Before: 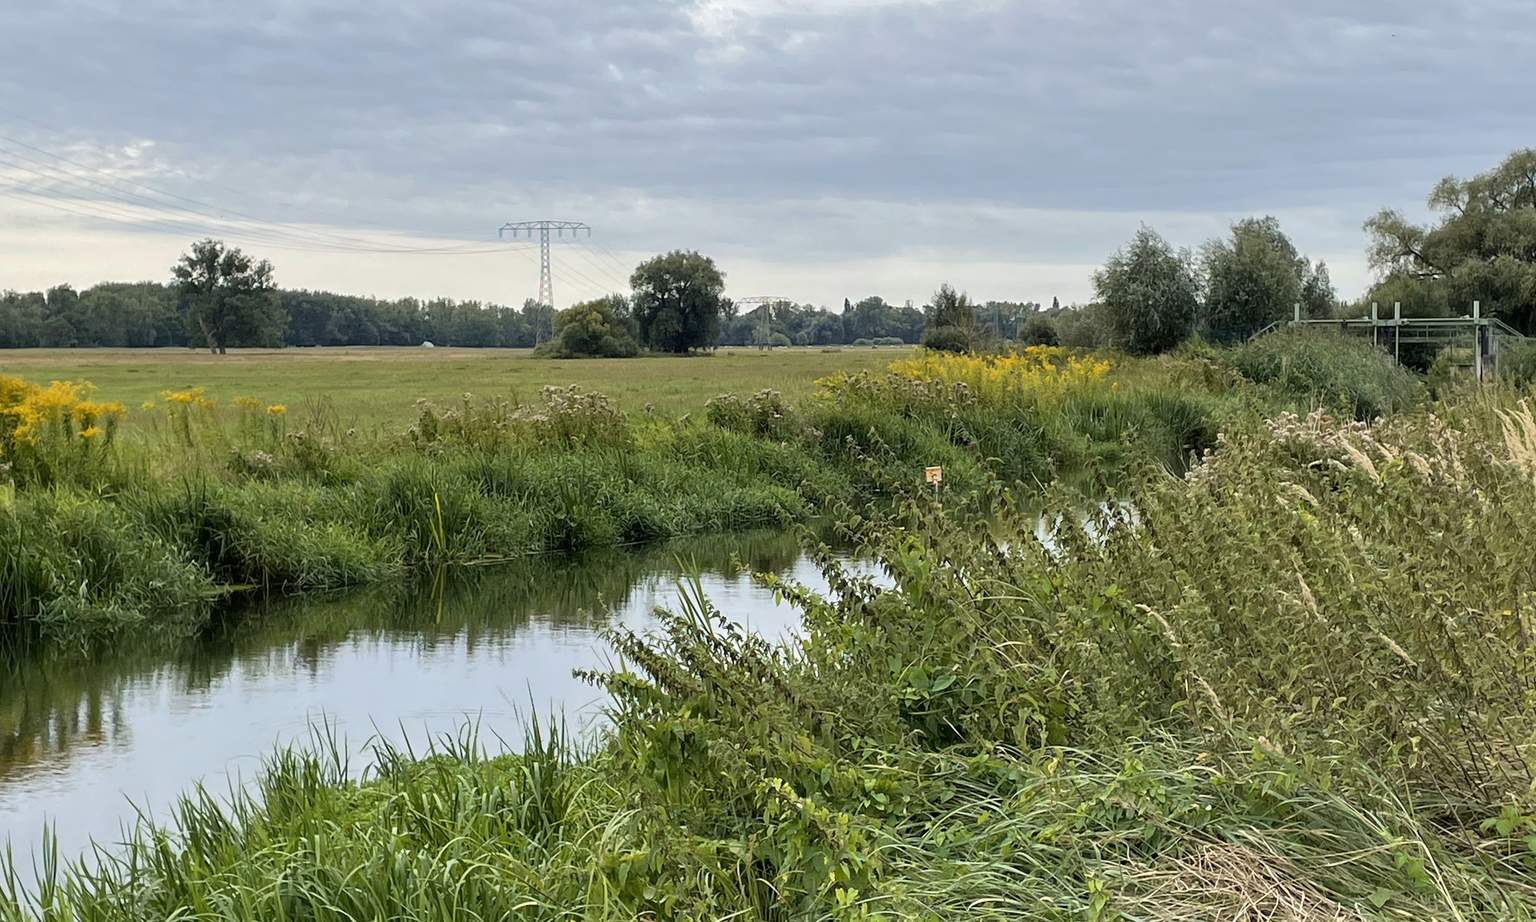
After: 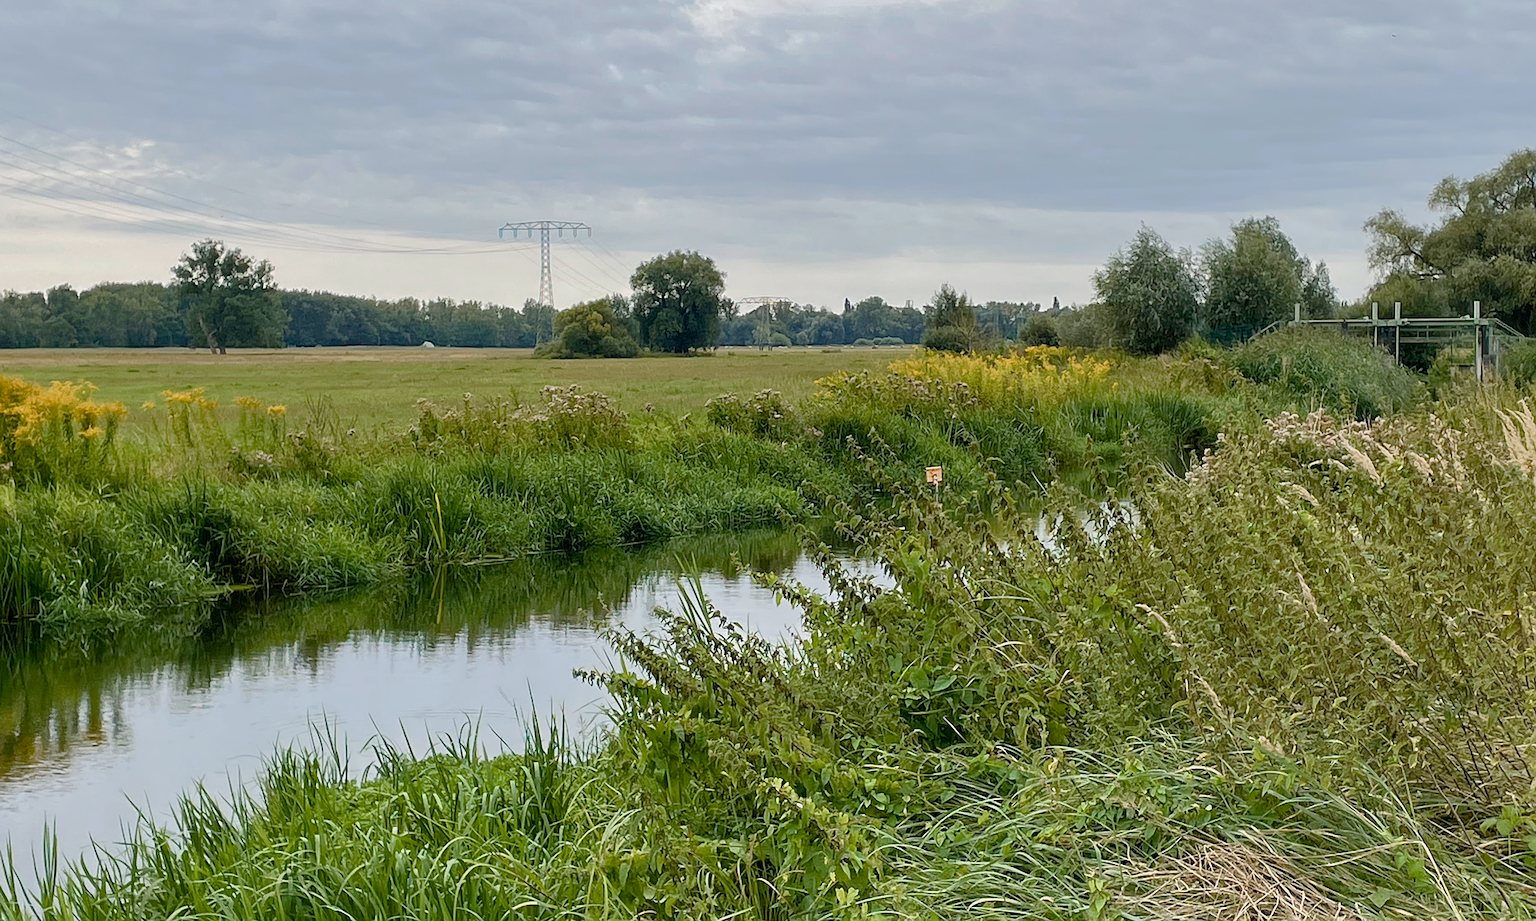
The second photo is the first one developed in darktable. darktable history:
sharpen: on, module defaults
color balance rgb: shadows lift › chroma 1%, shadows lift › hue 113°, highlights gain › chroma 0.2%, highlights gain › hue 333°, perceptual saturation grading › global saturation 20%, perceptual saturation grading › highlights -50%, perceptual saturation grading › shadows 25%, contrast -10%
